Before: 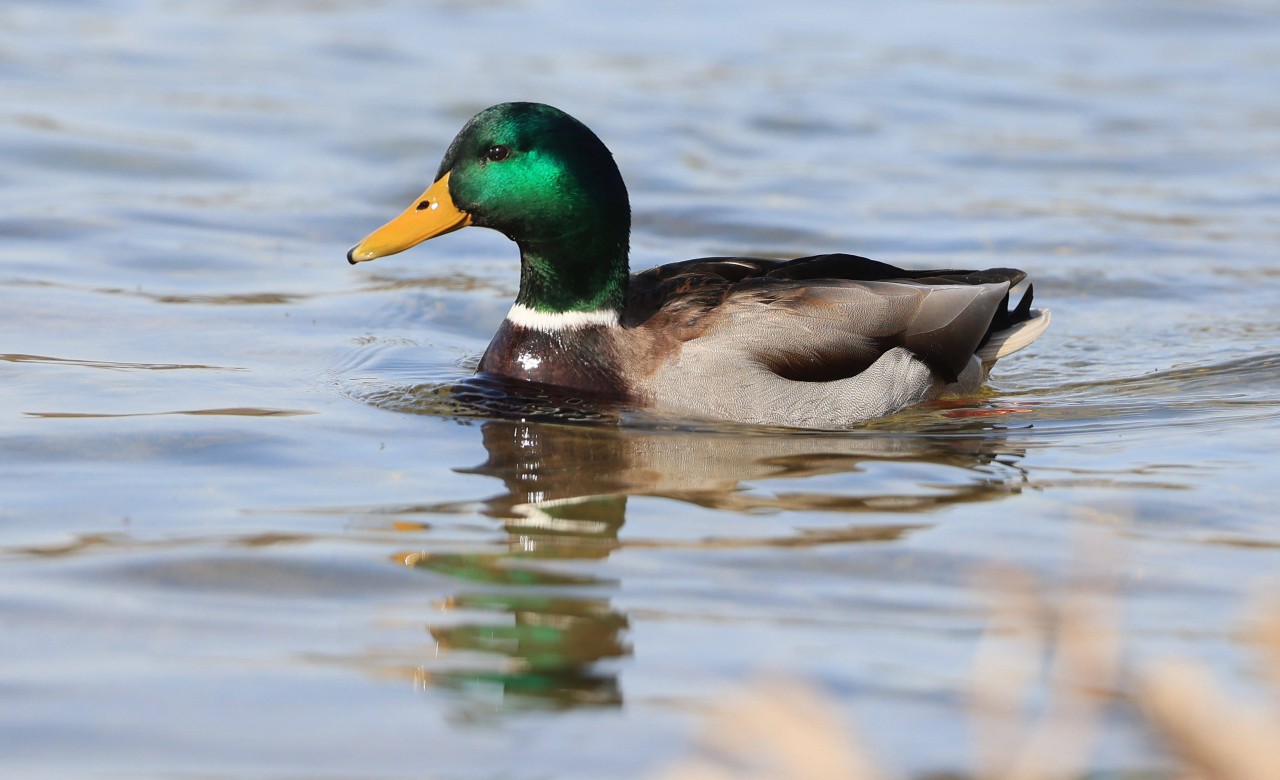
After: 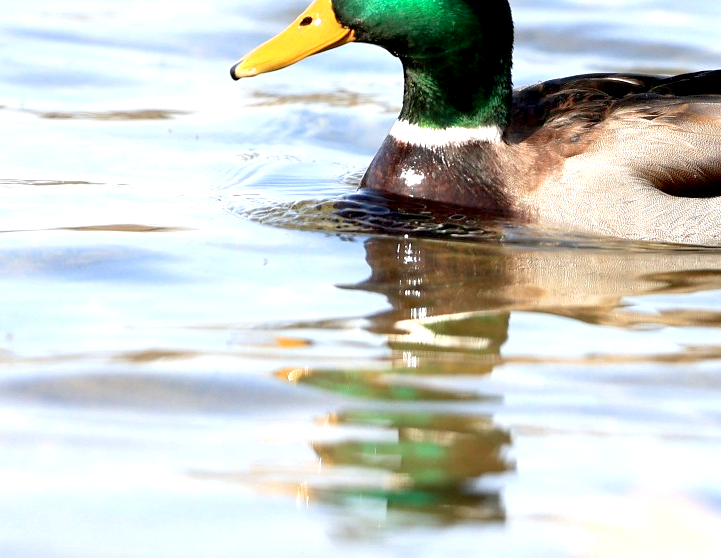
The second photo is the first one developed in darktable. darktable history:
crop: left 9.173%, top 23.626%, right 34.491%, bottom 4.789%
exposure: black level correction 0.008, exposure 0.983 EV, compensate highlight preservation false
